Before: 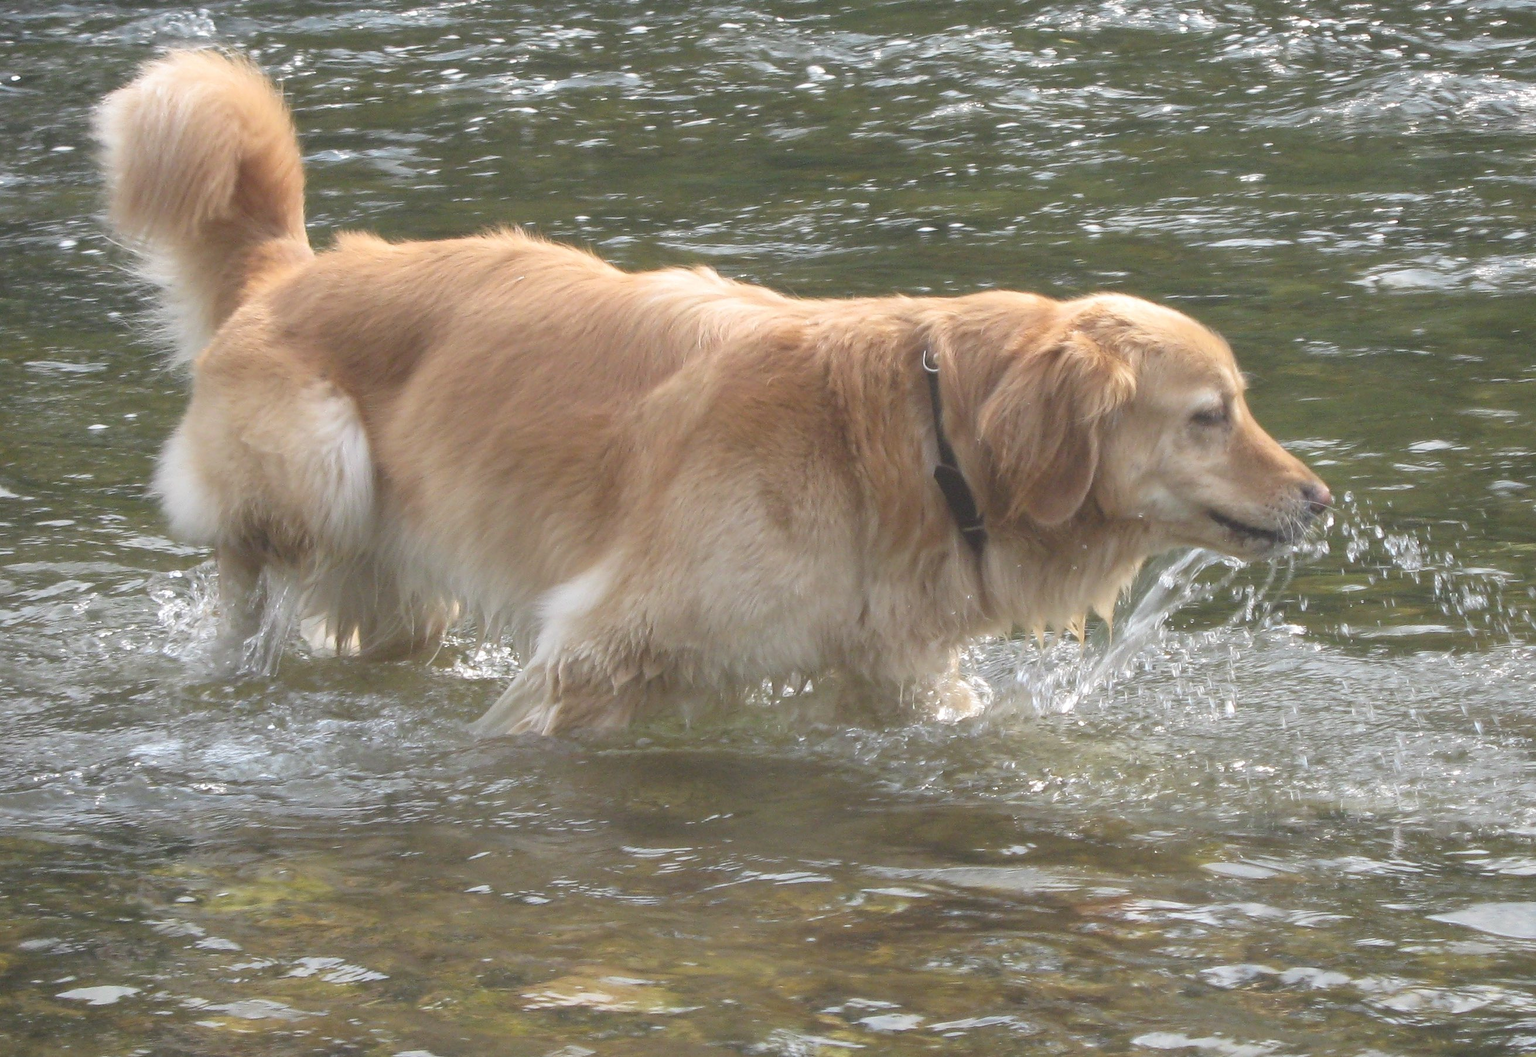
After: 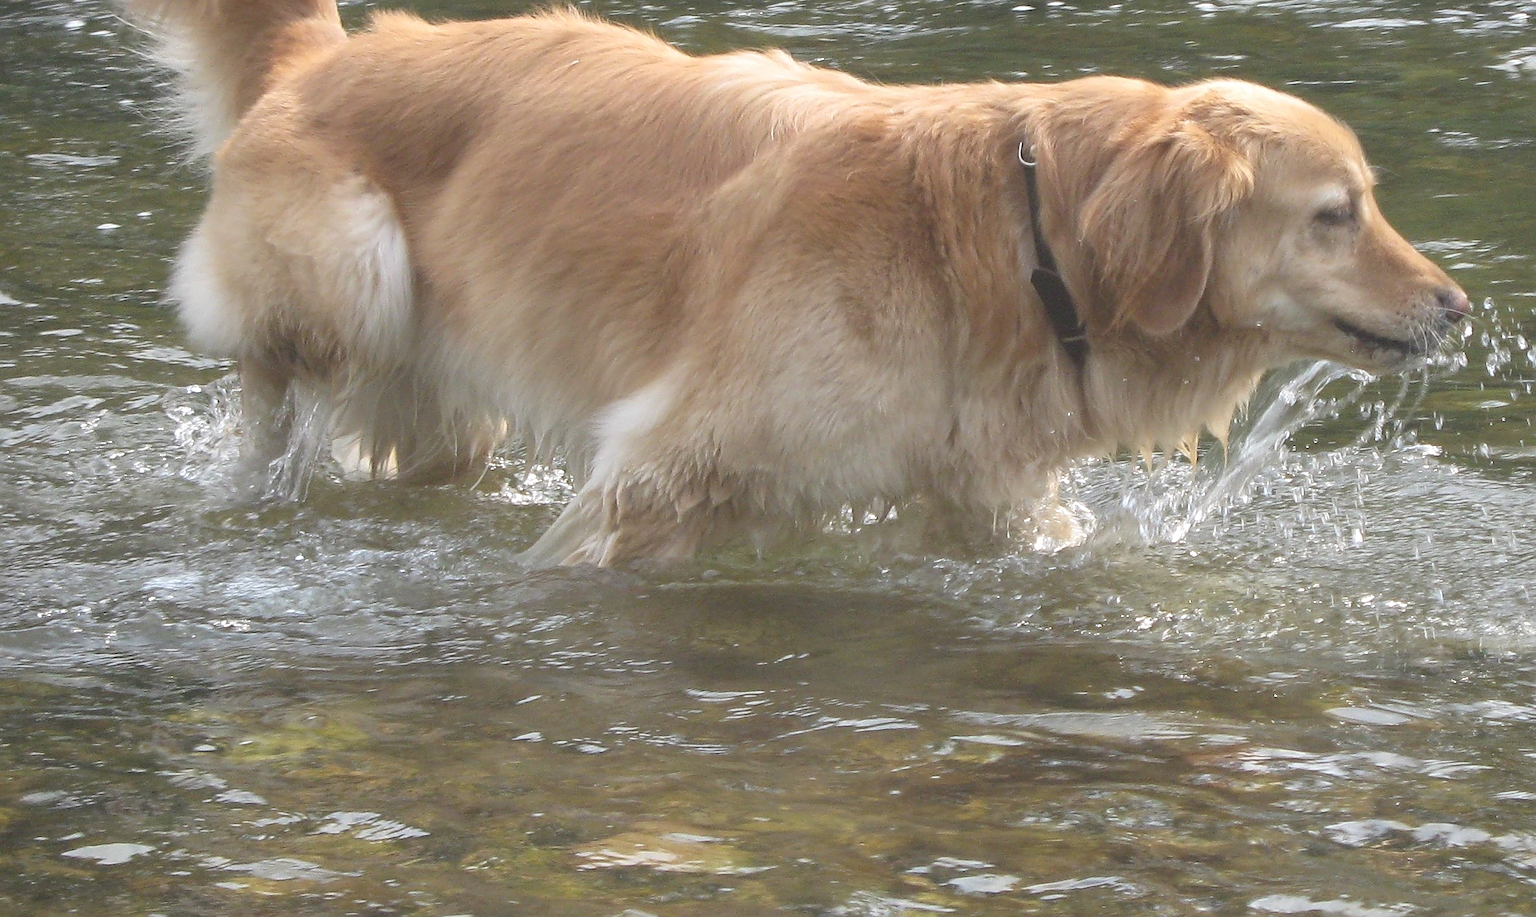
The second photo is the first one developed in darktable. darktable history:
sharpen: amount 0.495
crop: top 21.048%, right 9.37%, bottom 0.313%
